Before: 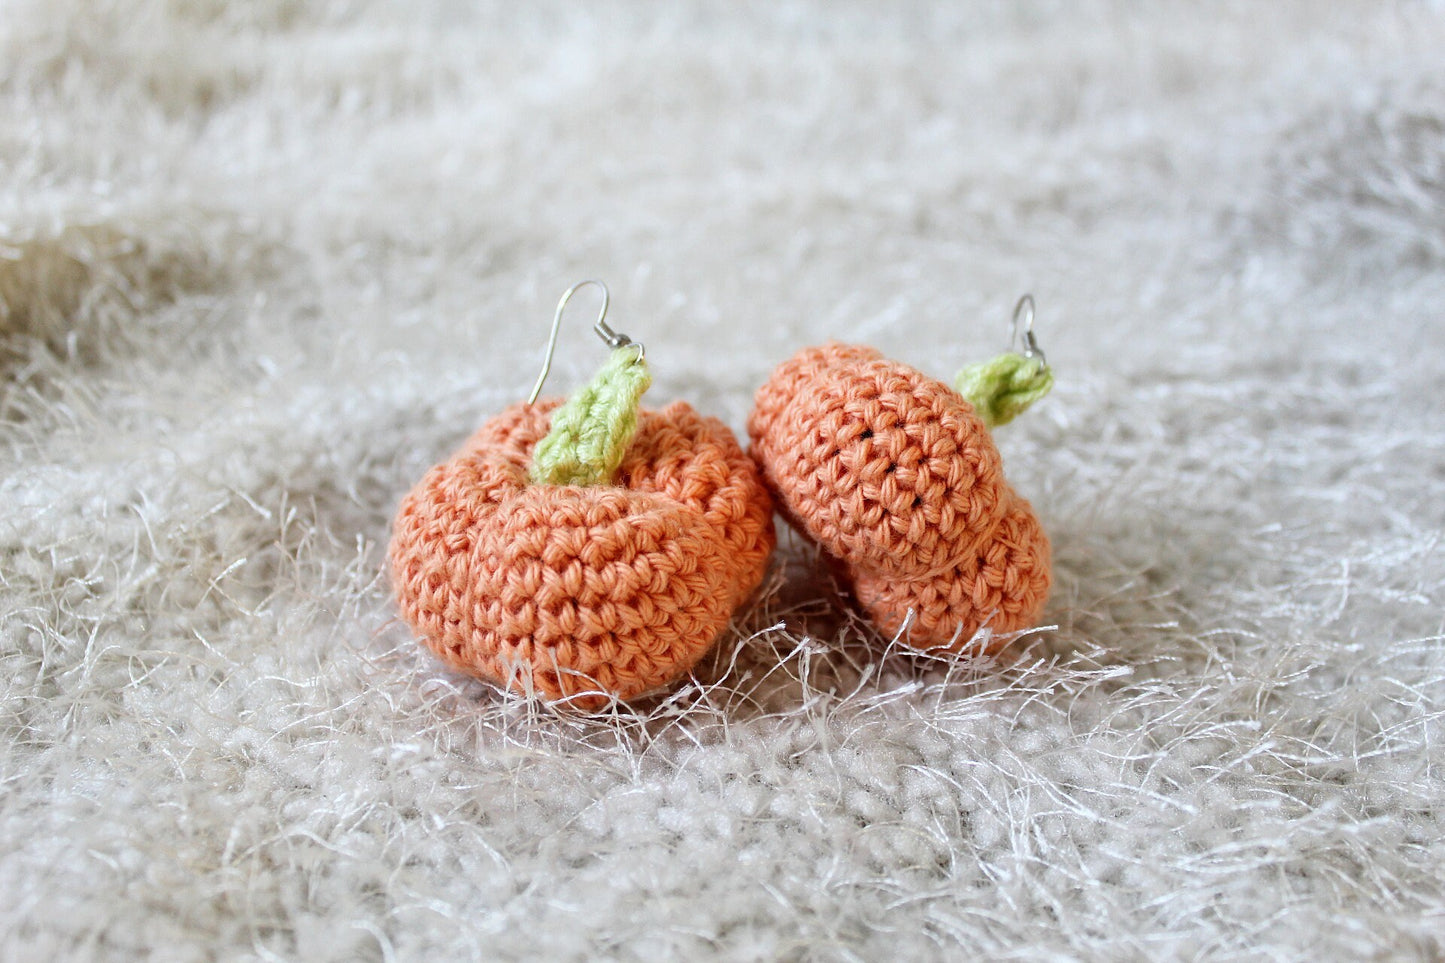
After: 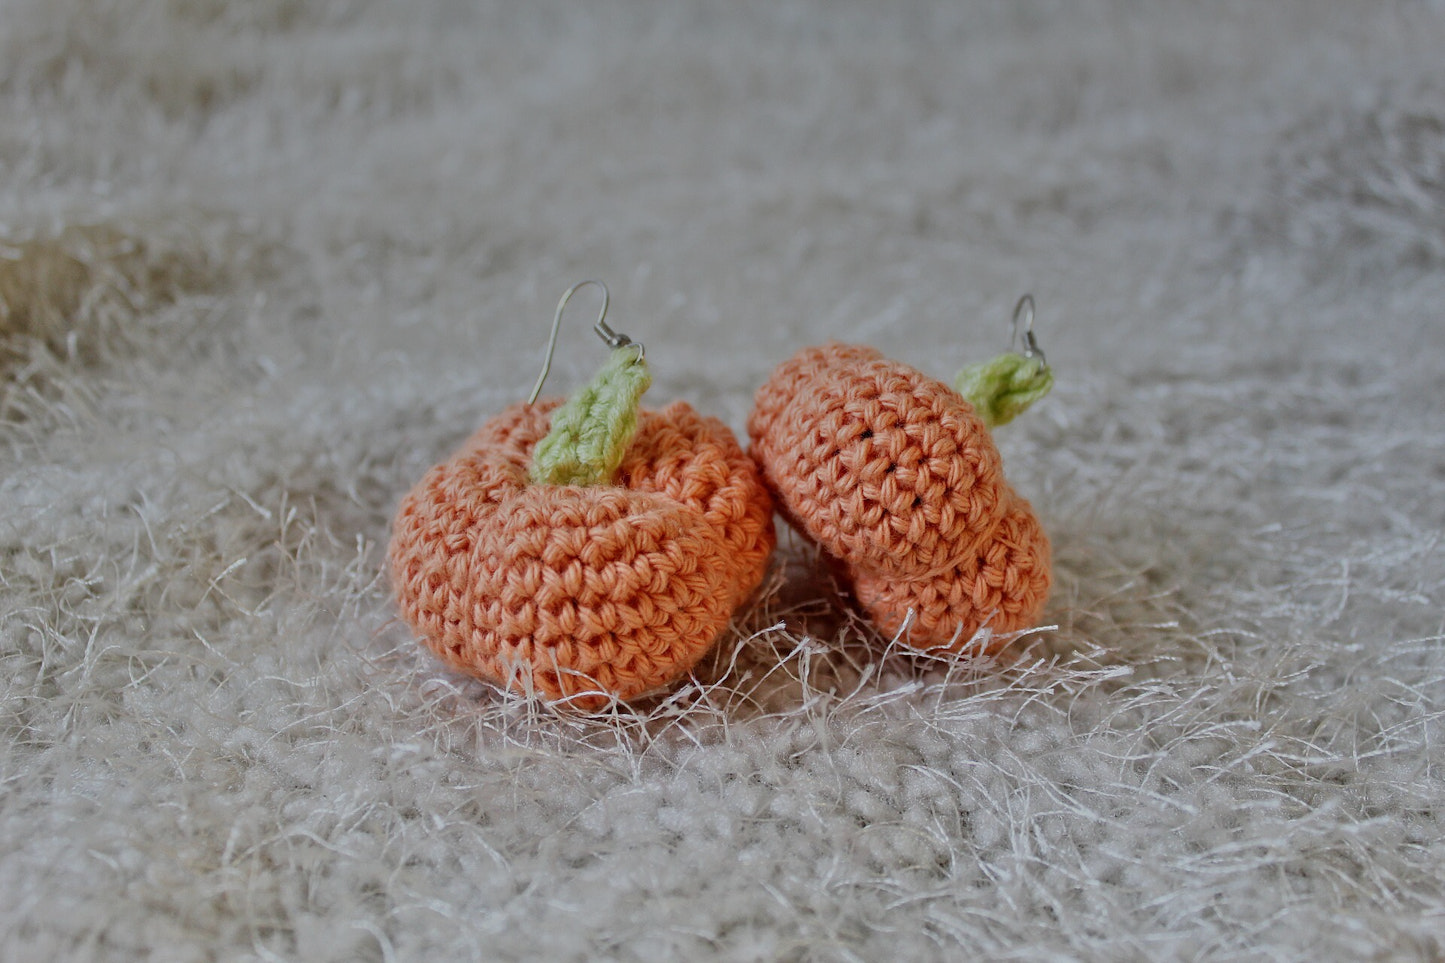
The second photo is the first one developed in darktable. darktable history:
tone equalizer: -8 EV -0.002 EV, -7 EV 0.005 EV, -6 EV -0.008 EV, -5 EV 0.007 EV, -4 EV -0.042 EV, -3 EV -0.233 EV, -2 EV -0.662 EV, -1 EV -0.983 EV, +0 EV -0.969 EV, smoothing diameter 2%, edges refinement/feathering 20, mask exposure compensation -1.57 EV, filter diffusion 5
graduated density: on, module defaults
